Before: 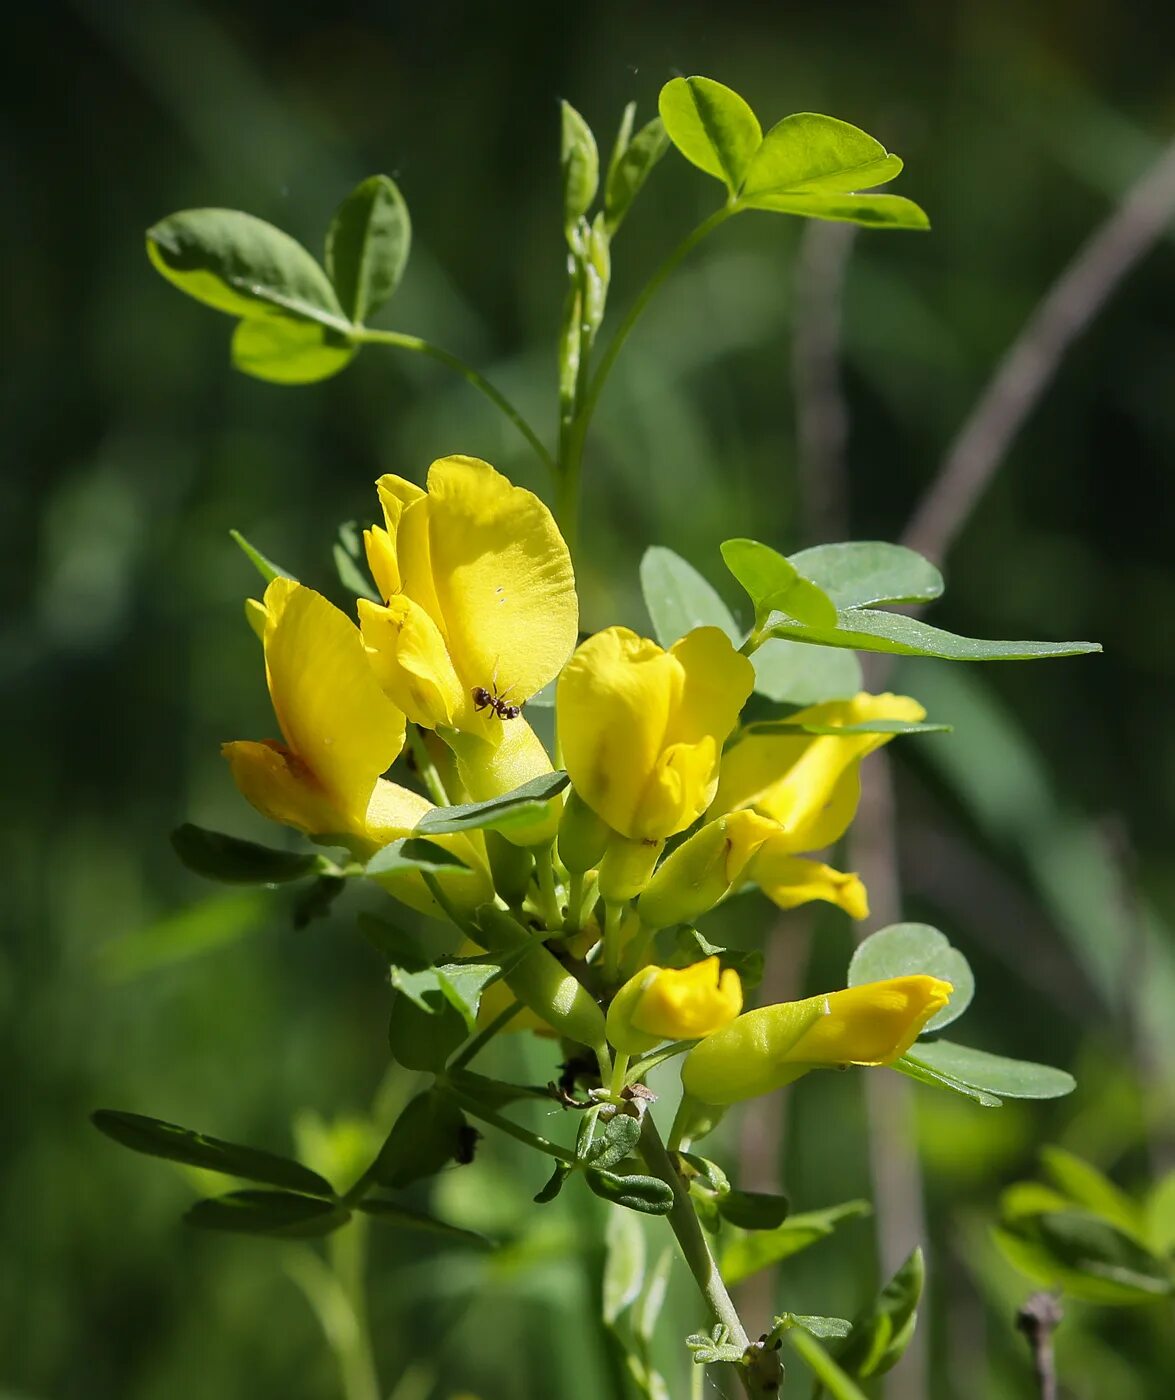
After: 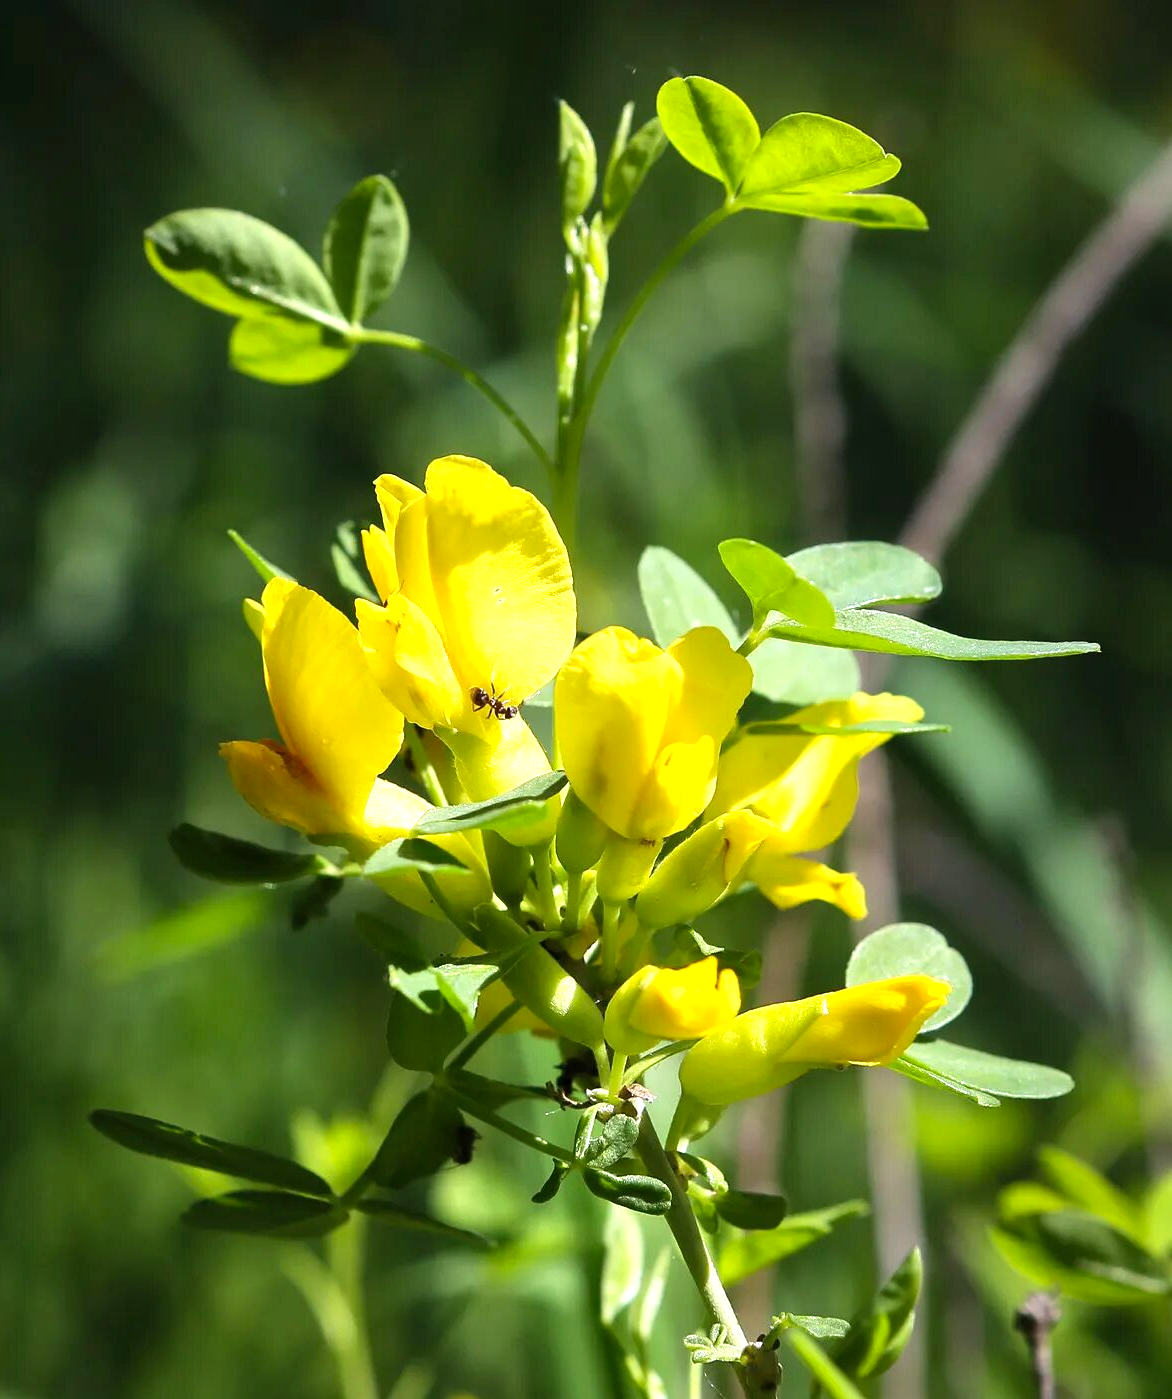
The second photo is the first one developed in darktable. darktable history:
crop and rotate: left 0.172%, bottom 0.01%
levels: levels [0, 0.394, 0.787]
